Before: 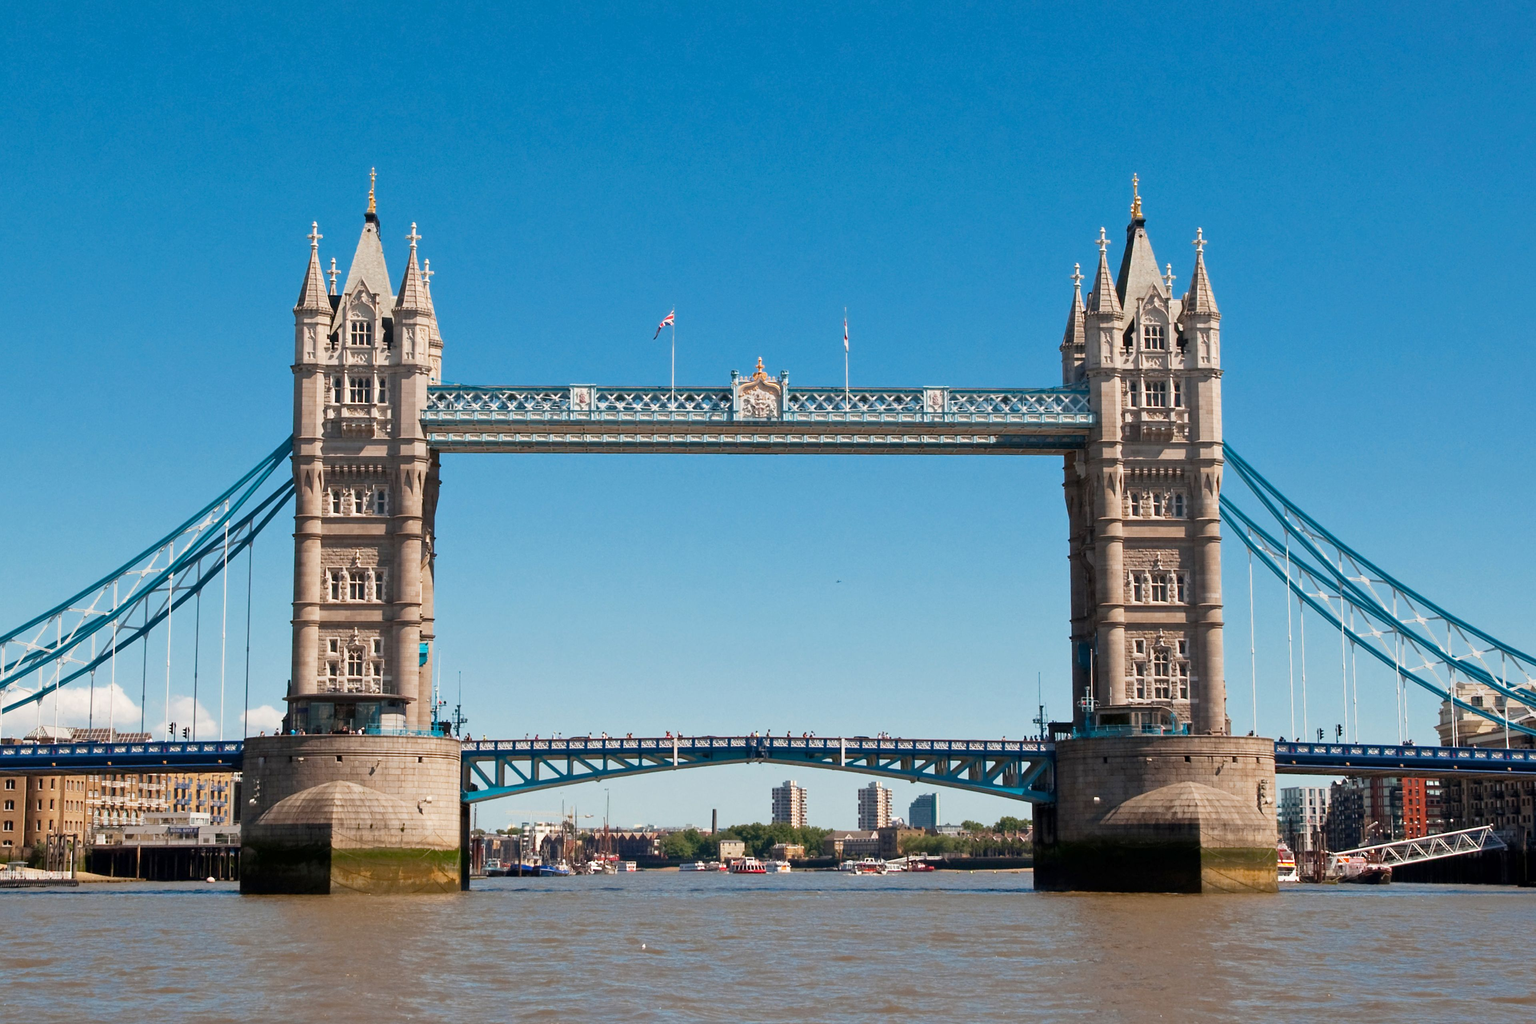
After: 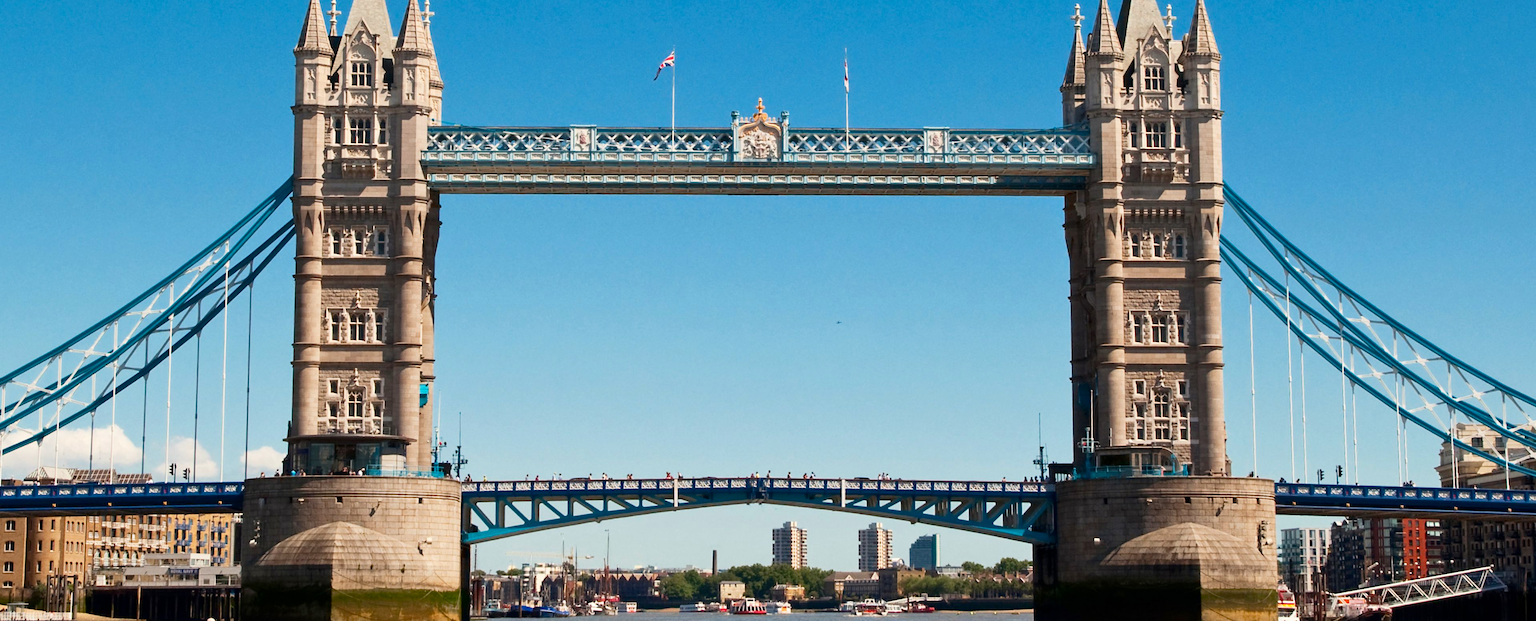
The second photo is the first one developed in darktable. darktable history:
crop and rotate: top 25.357%, bottom 13.942%
color correction: highlights b* 3
contrast brightness saturation: contrast 0.15, brightness -0.01, saturation 0.1
